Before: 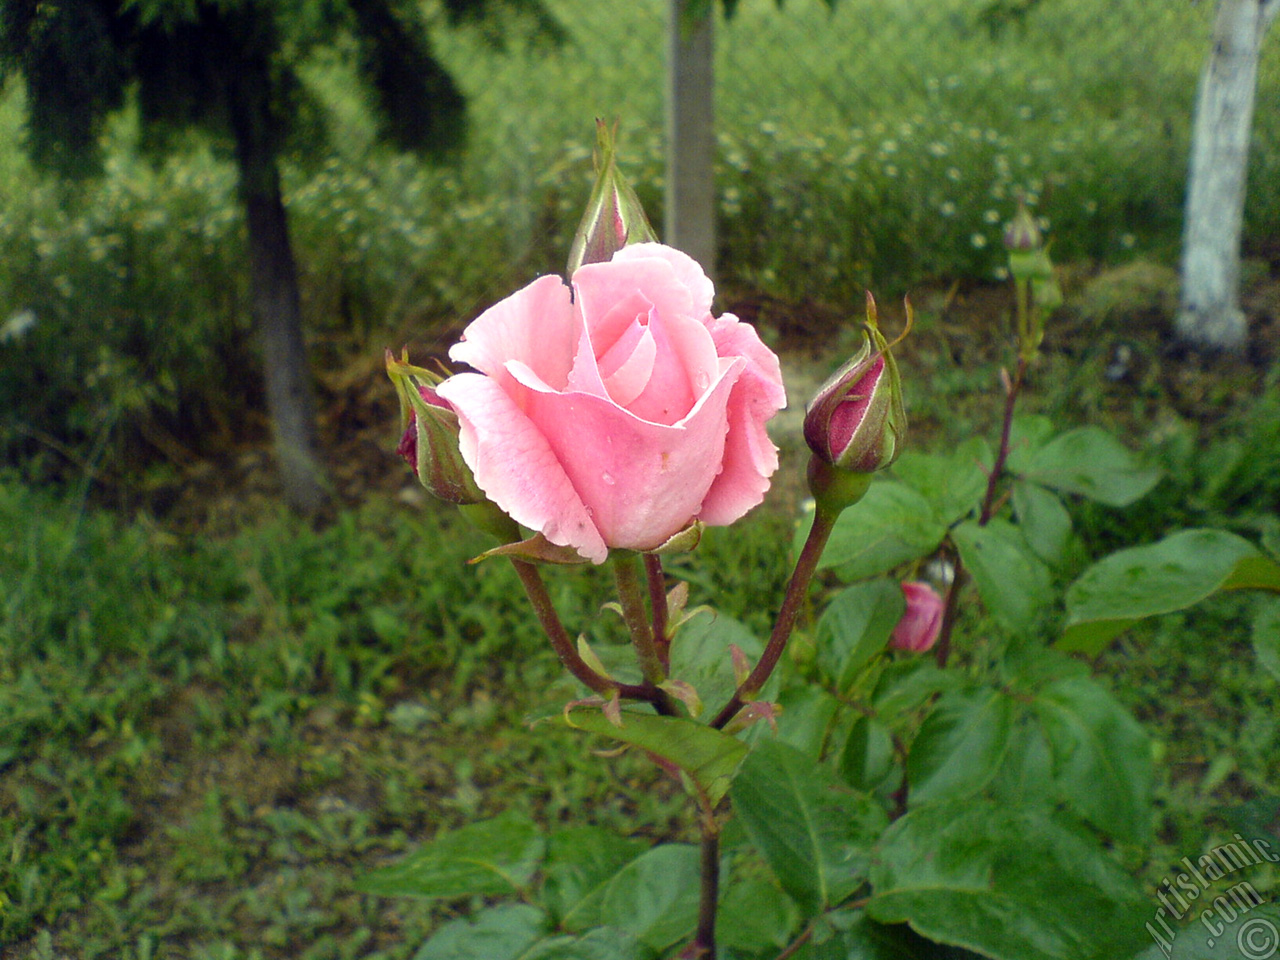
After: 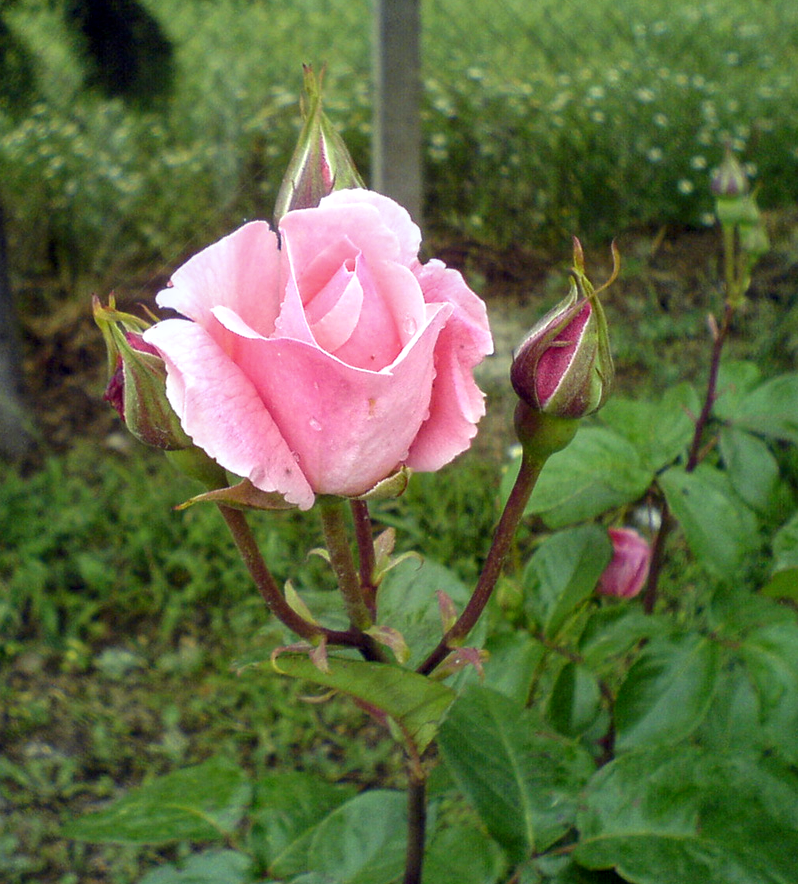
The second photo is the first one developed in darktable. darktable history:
white balance: red 0.984, blue 1.059
crop and rotate: left 22.918%, top 5.629%, right 14.711%, bottom 2.247%
local contrast: on, module defaults
